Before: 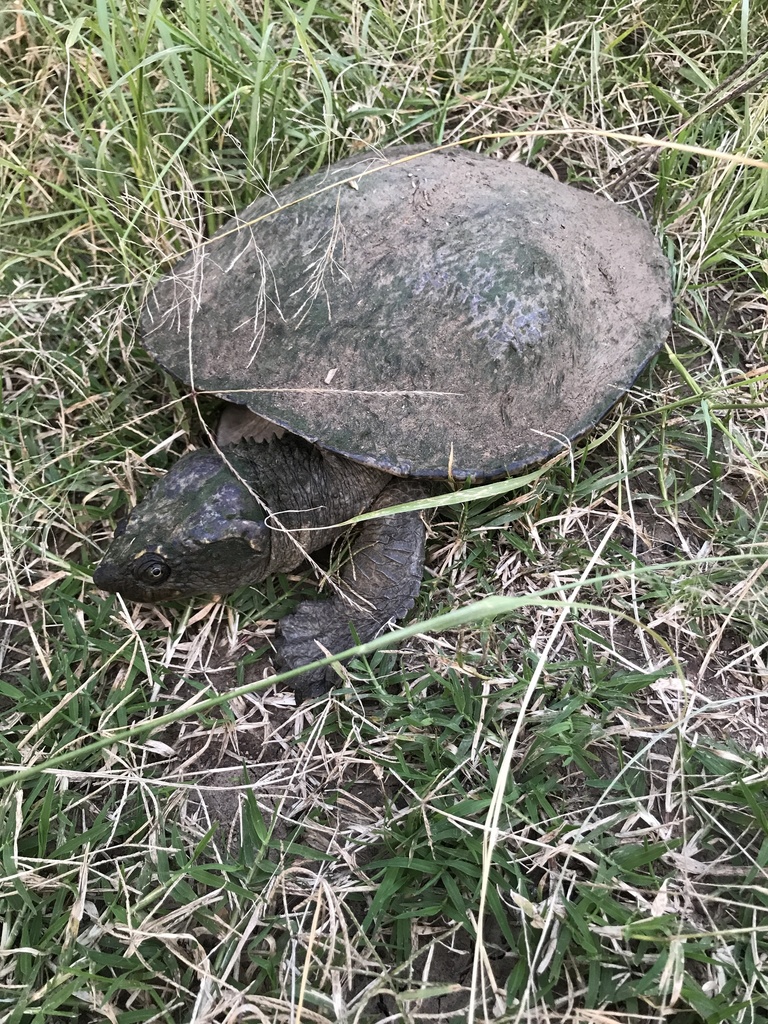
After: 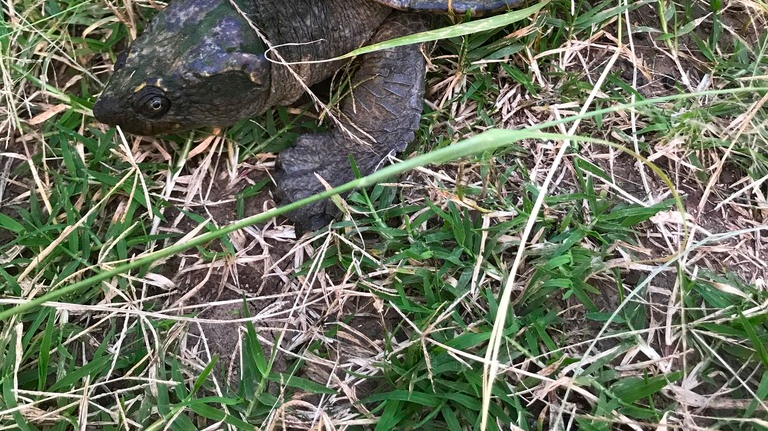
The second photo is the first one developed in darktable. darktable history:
crop: top 45.641%, bottom 12.231%
color correction: highlights b* 0.052, saturation 1.36
